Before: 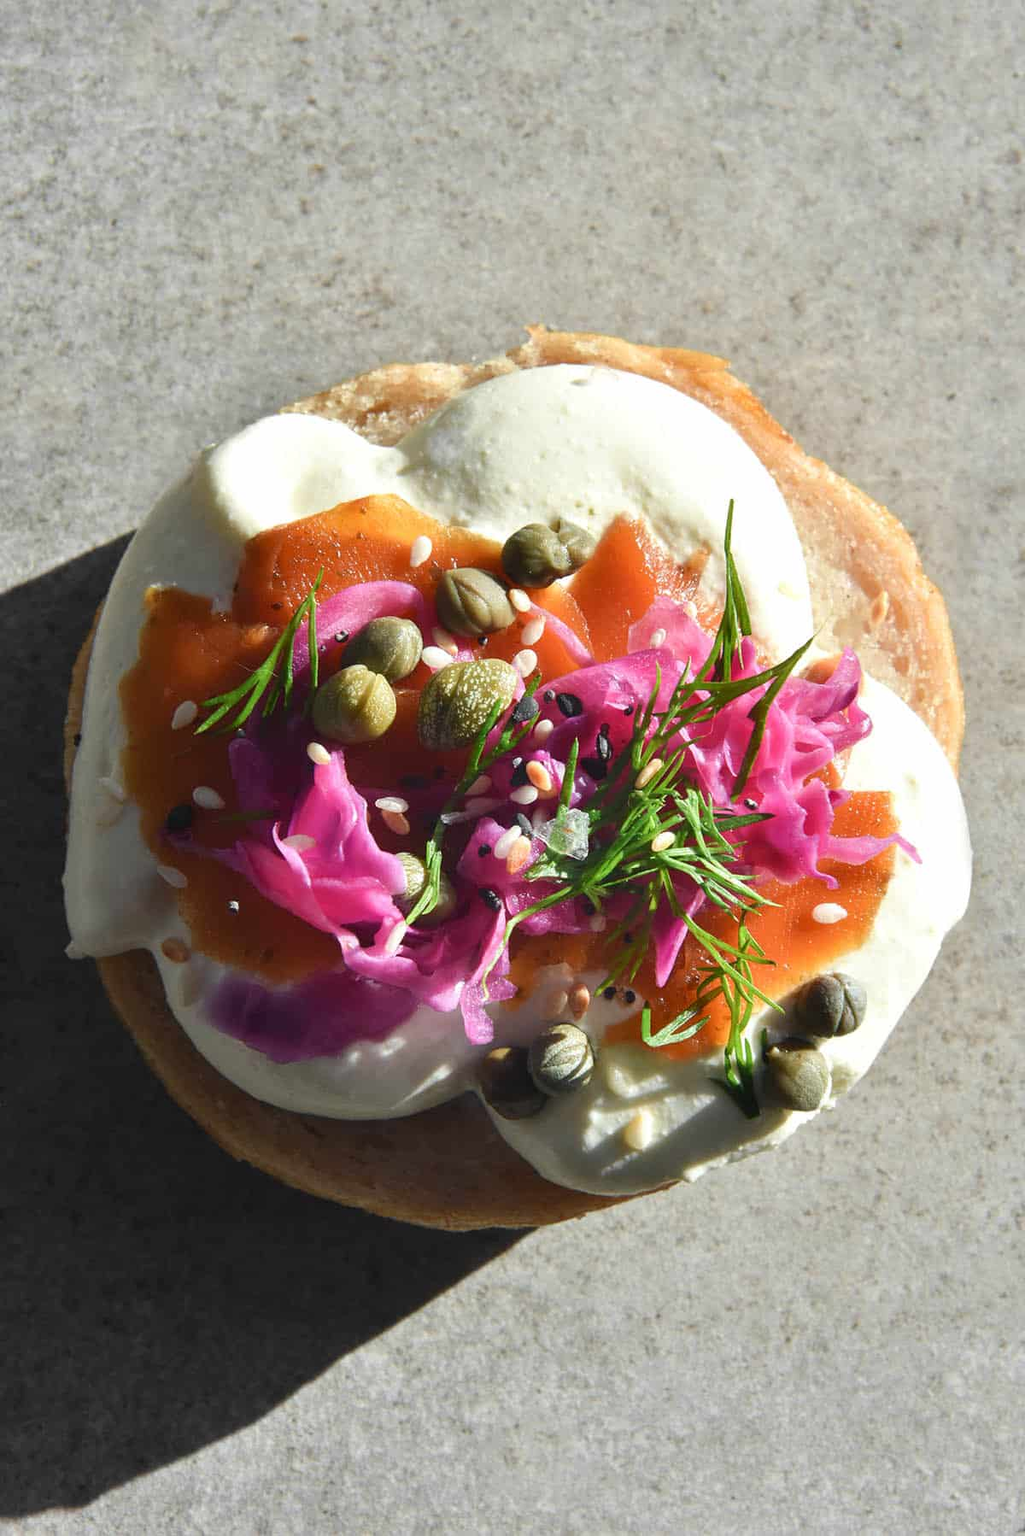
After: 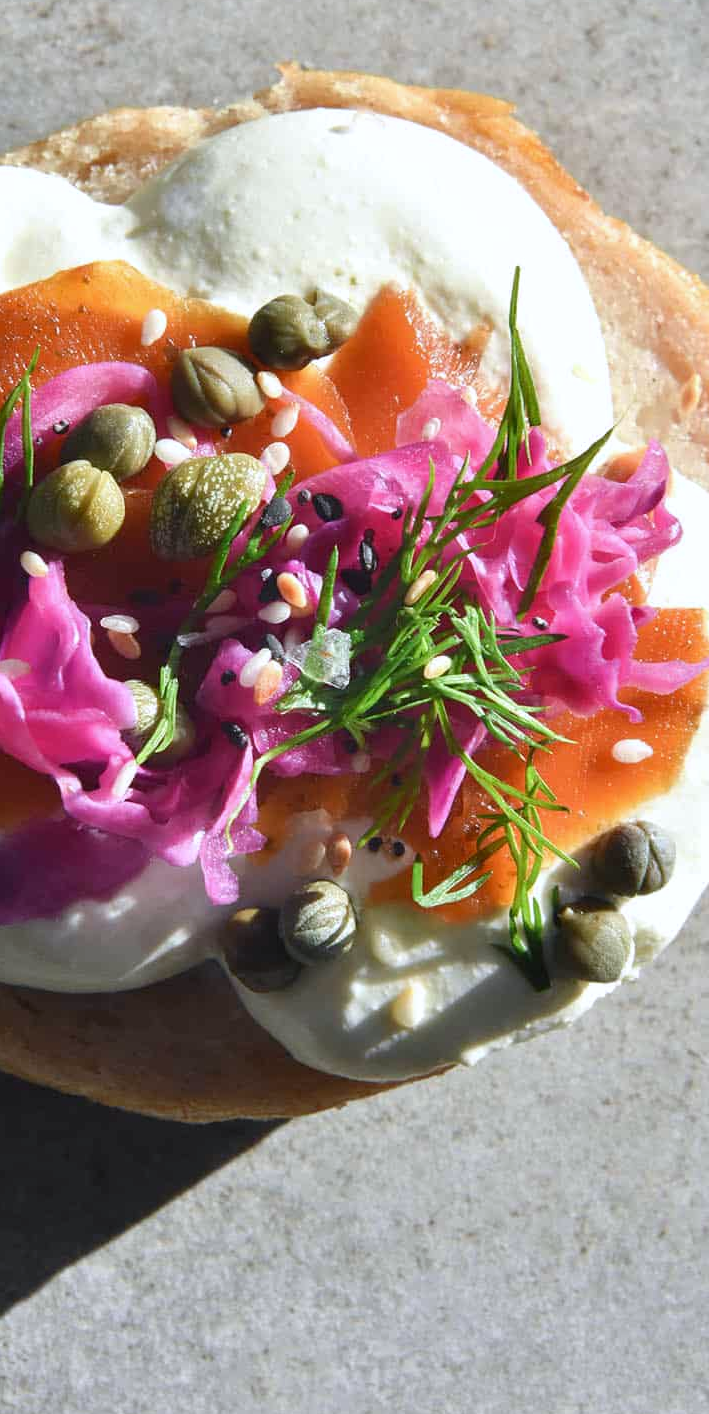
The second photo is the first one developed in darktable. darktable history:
crop and rotate: left 28.256%, top 17.734%, right 12.656%, bottom 3.573%
white balance: red 0.984, blue 1.059
